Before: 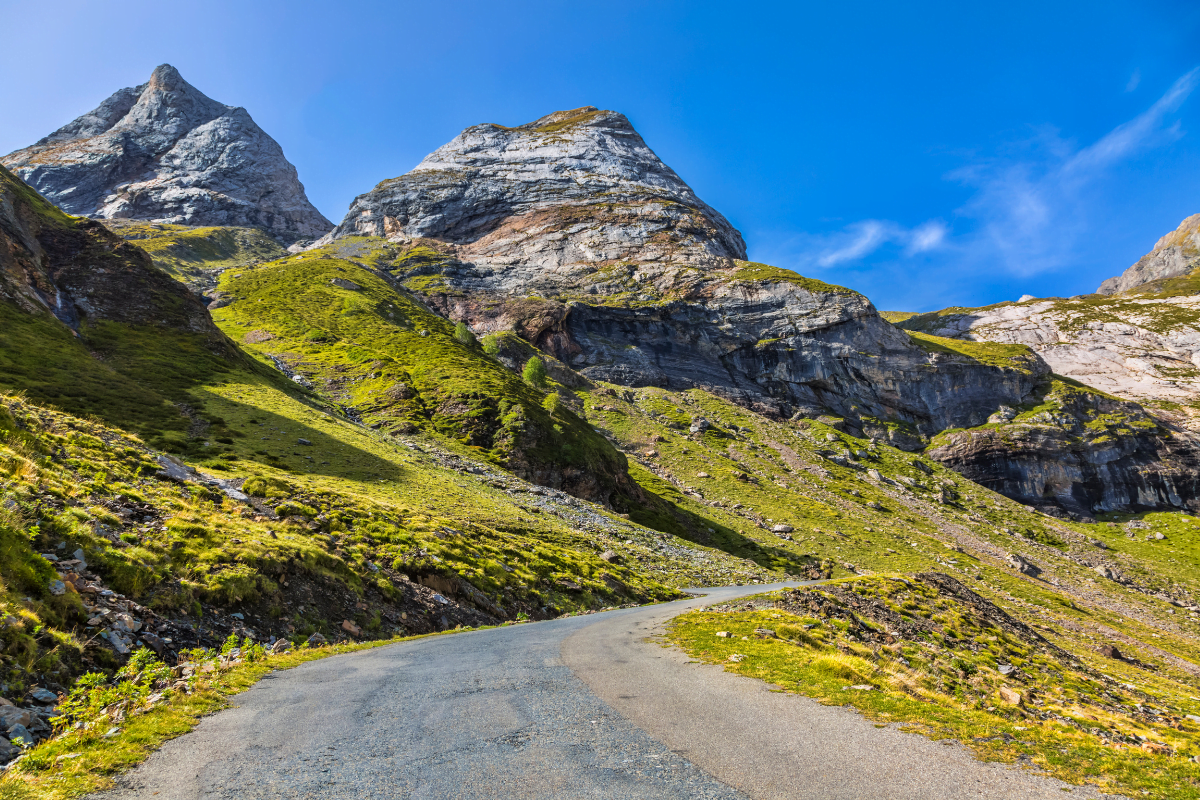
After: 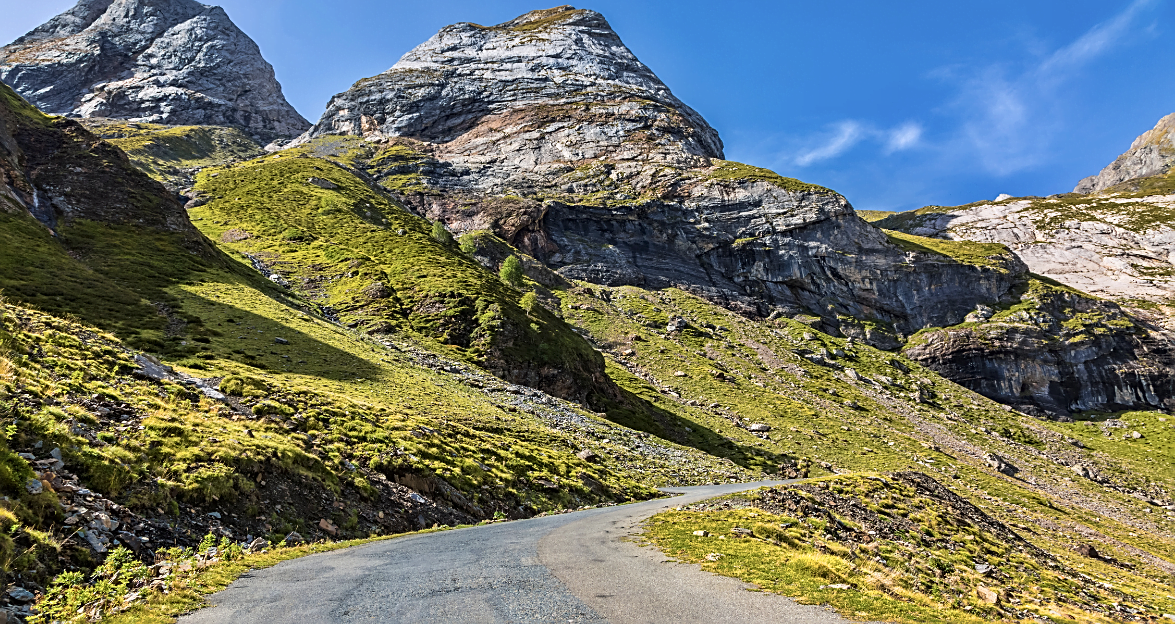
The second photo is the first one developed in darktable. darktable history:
crop and rotate: left 1.939%, top 12.715%, right 0.139%, bottom 9.283%
contrast brightness saturation: contrast 0.107, saturation -0.155
sharpen: amount 0.597
